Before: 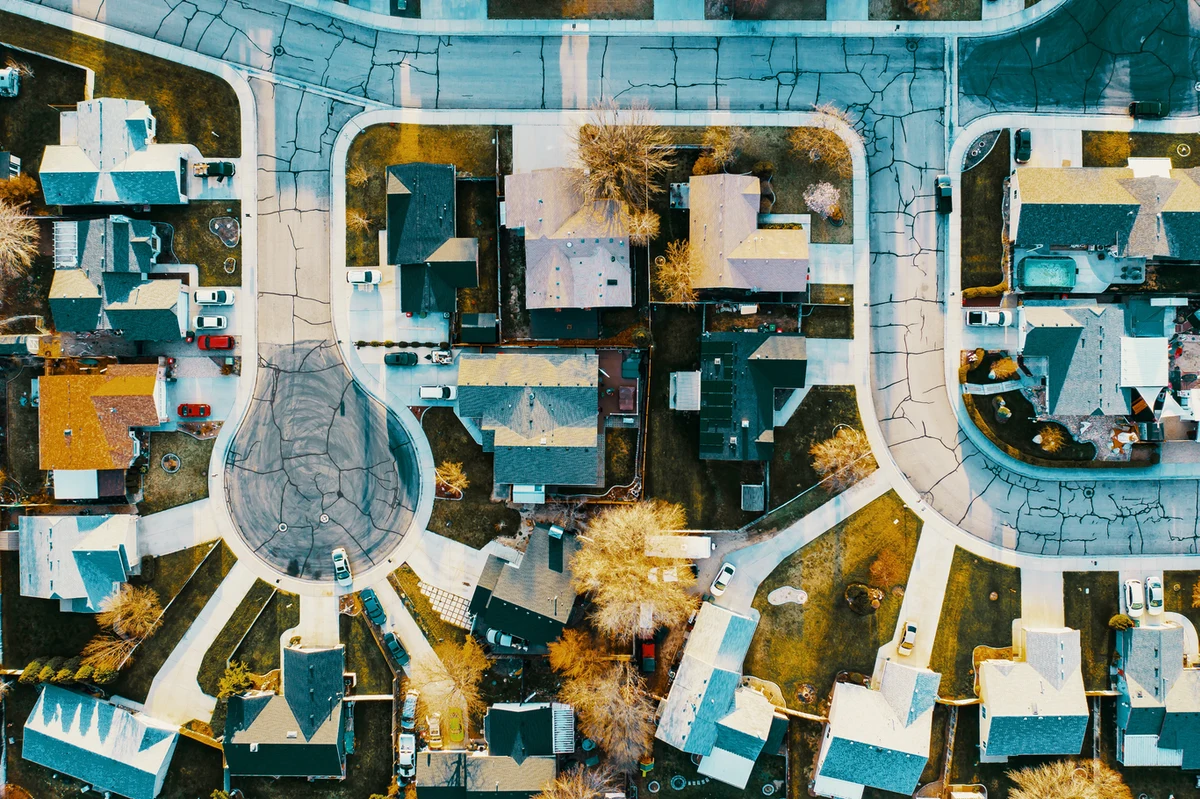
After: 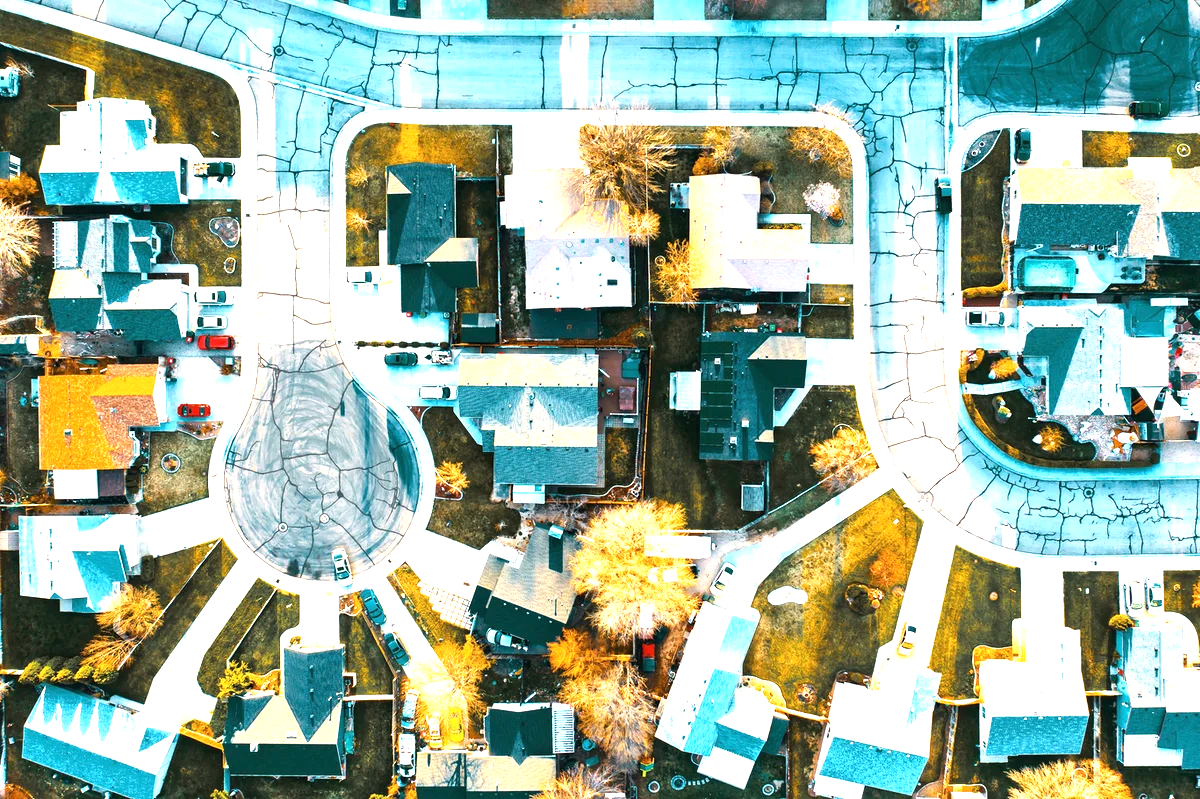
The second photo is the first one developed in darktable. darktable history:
exposure: black level correction 0, exposure 1.299 EV, compensate exposure bias true, compensate highlight preservation false
